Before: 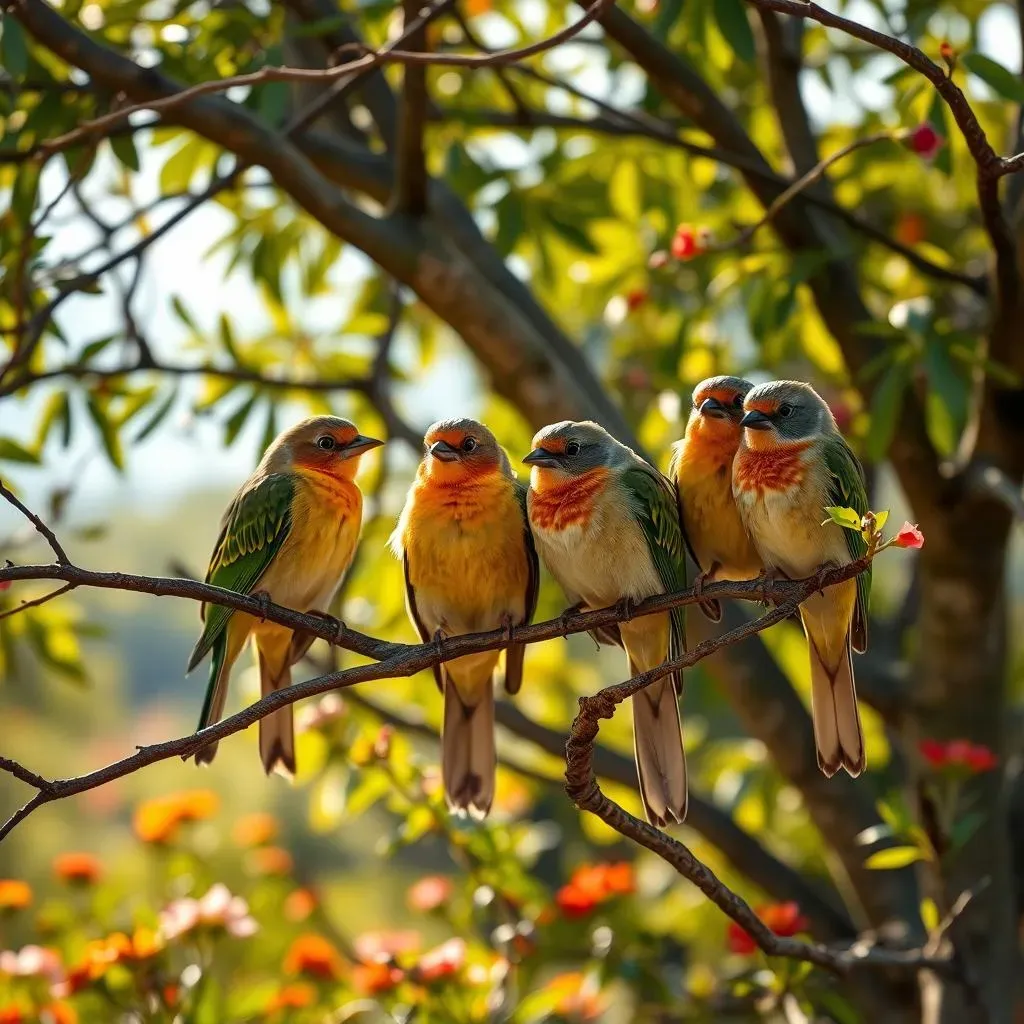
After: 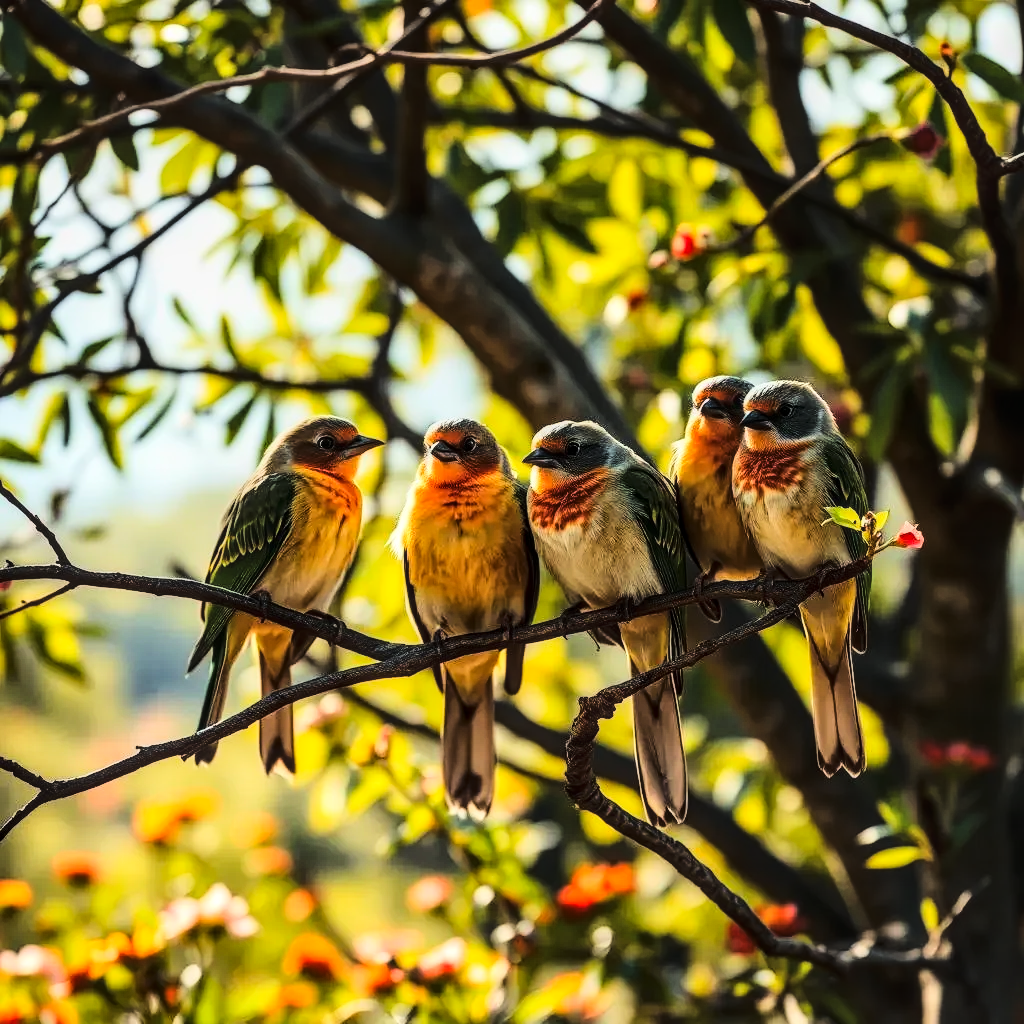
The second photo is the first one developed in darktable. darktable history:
local contrast: on, module defaults
tone curve: curves: ch0 [(0, 0) (0.179, 0.073) (0.265, 0.147) (0.463, 0.553) (0.51, 0.635) (0.716, 0.863) (1, 0.997)], color space Lab, linked channels, preserve colors none
